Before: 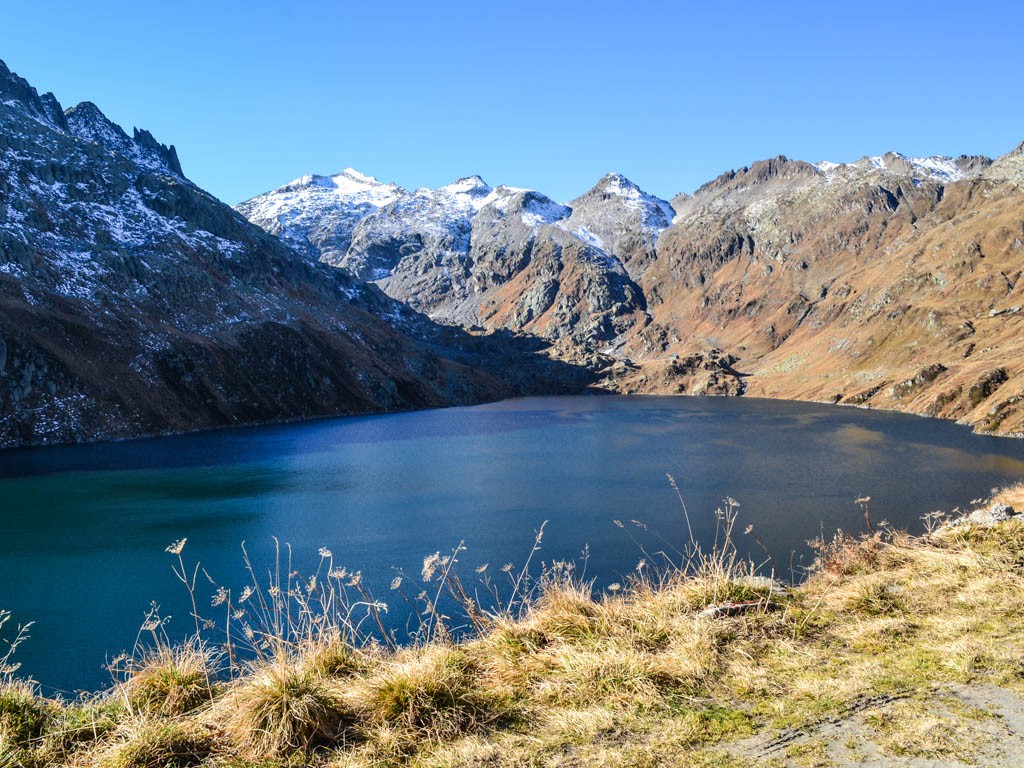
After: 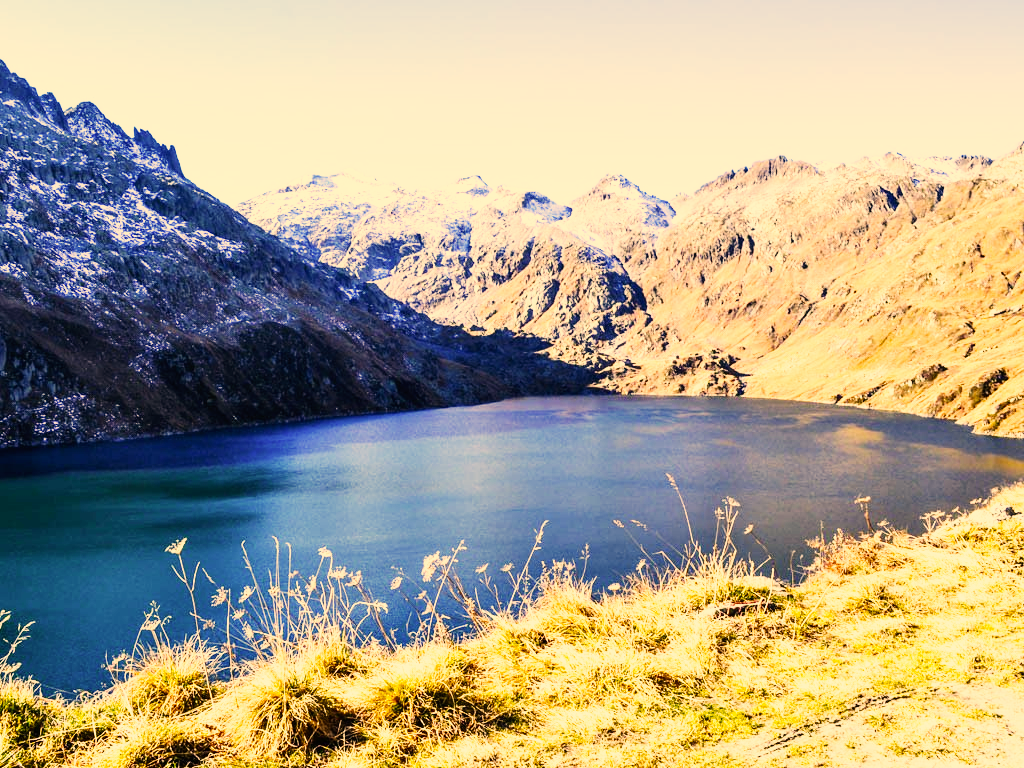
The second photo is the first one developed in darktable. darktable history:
base curve: curves: ch0 [(0, 0) (0.007, 0.004) (0.027, 0.03) (0.046, 0.07) (0.207, 0.54) (0.442, 0.872) (0.673, 0.972) (1, 1)], preserve colors none
color correction: highlights a* 15, highlights b* 31.55
